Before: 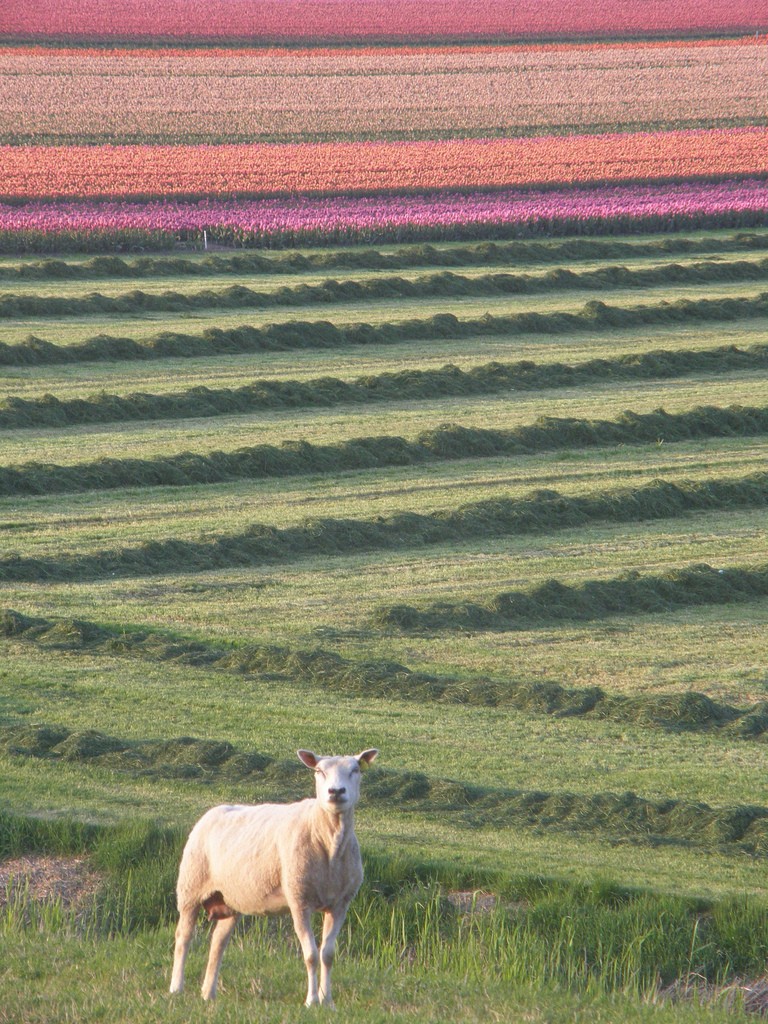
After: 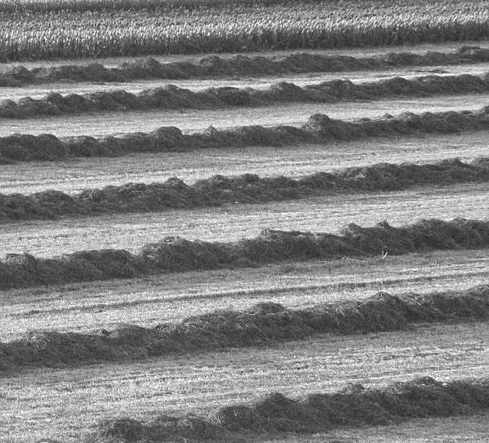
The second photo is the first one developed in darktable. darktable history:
grain: on, module defaults
crop: left 36.005%, top 18.293%, right 0.31%, bottom 38.444%
monochrome: on, module defaults
sharpen: amount 0.2
tone equalizer: -8 EV -0.417 EV, -7 EV -0.389 EV, -6 EV -0.333 EV, -5 EV -0.222 EV, -3 EV 0.222 EV, -2 EV 0.333 EV, -1 EV 0.389 EV, +0 EV 0.417 EV, edges refinement/feathering 500, mask exposure compensation -1.57 EV, preserve details no
